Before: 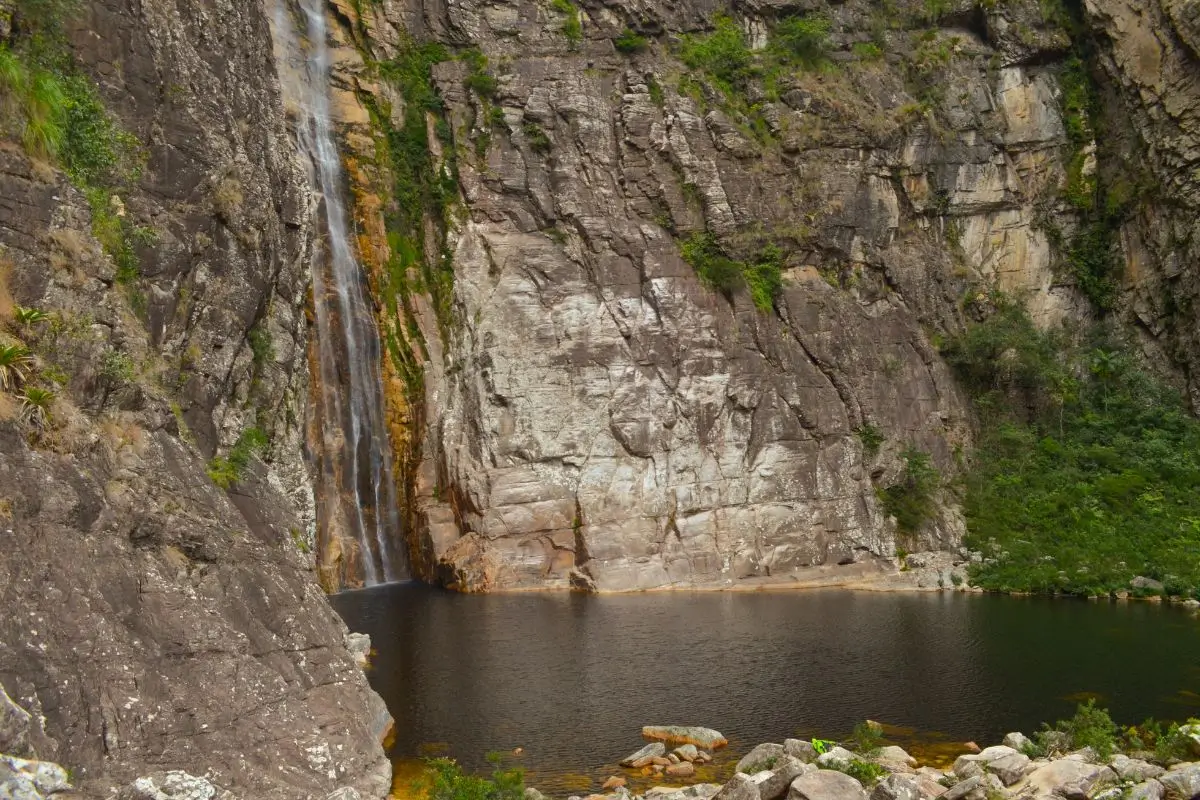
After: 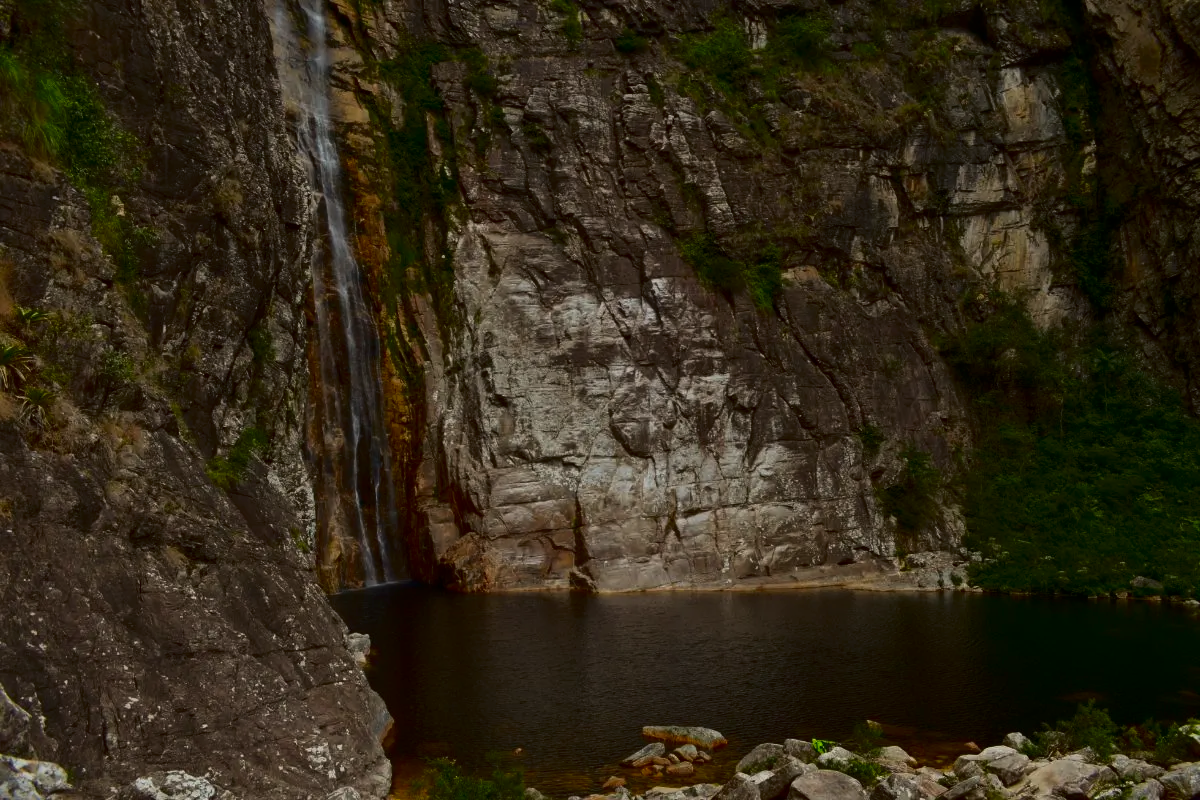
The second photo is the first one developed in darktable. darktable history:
contrast brightness saturation: contrast 0.19, brightness -0.24, saturation 0.11
exposure: black level correction 0, exposure -0.721 EV, compensate highlight preservation false
